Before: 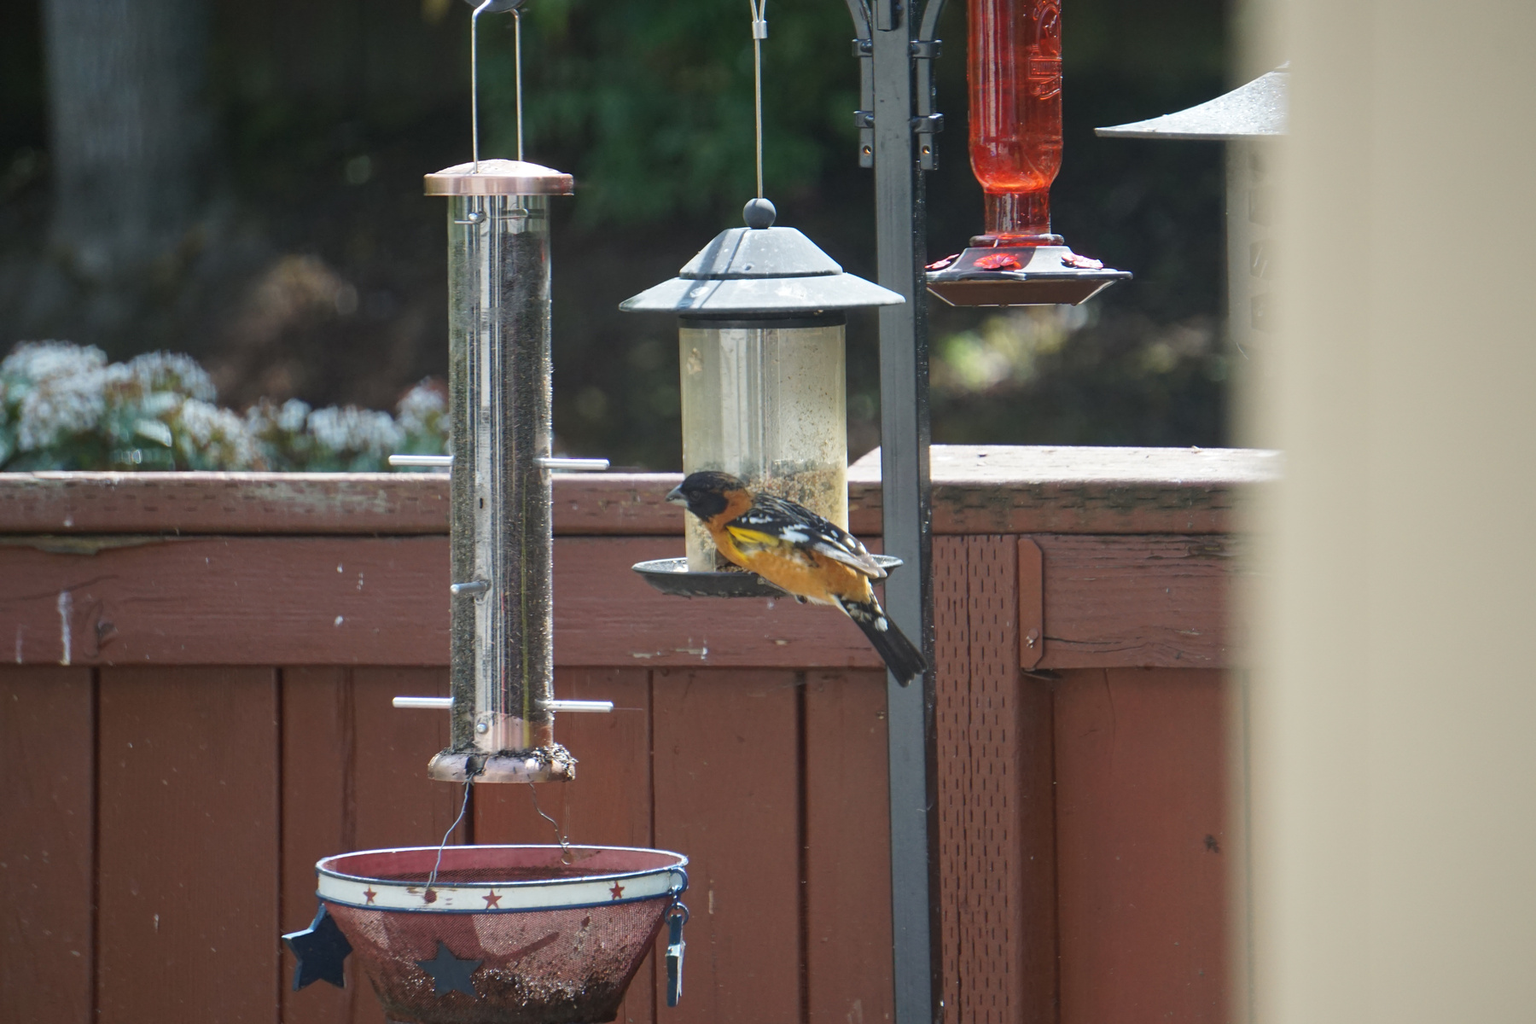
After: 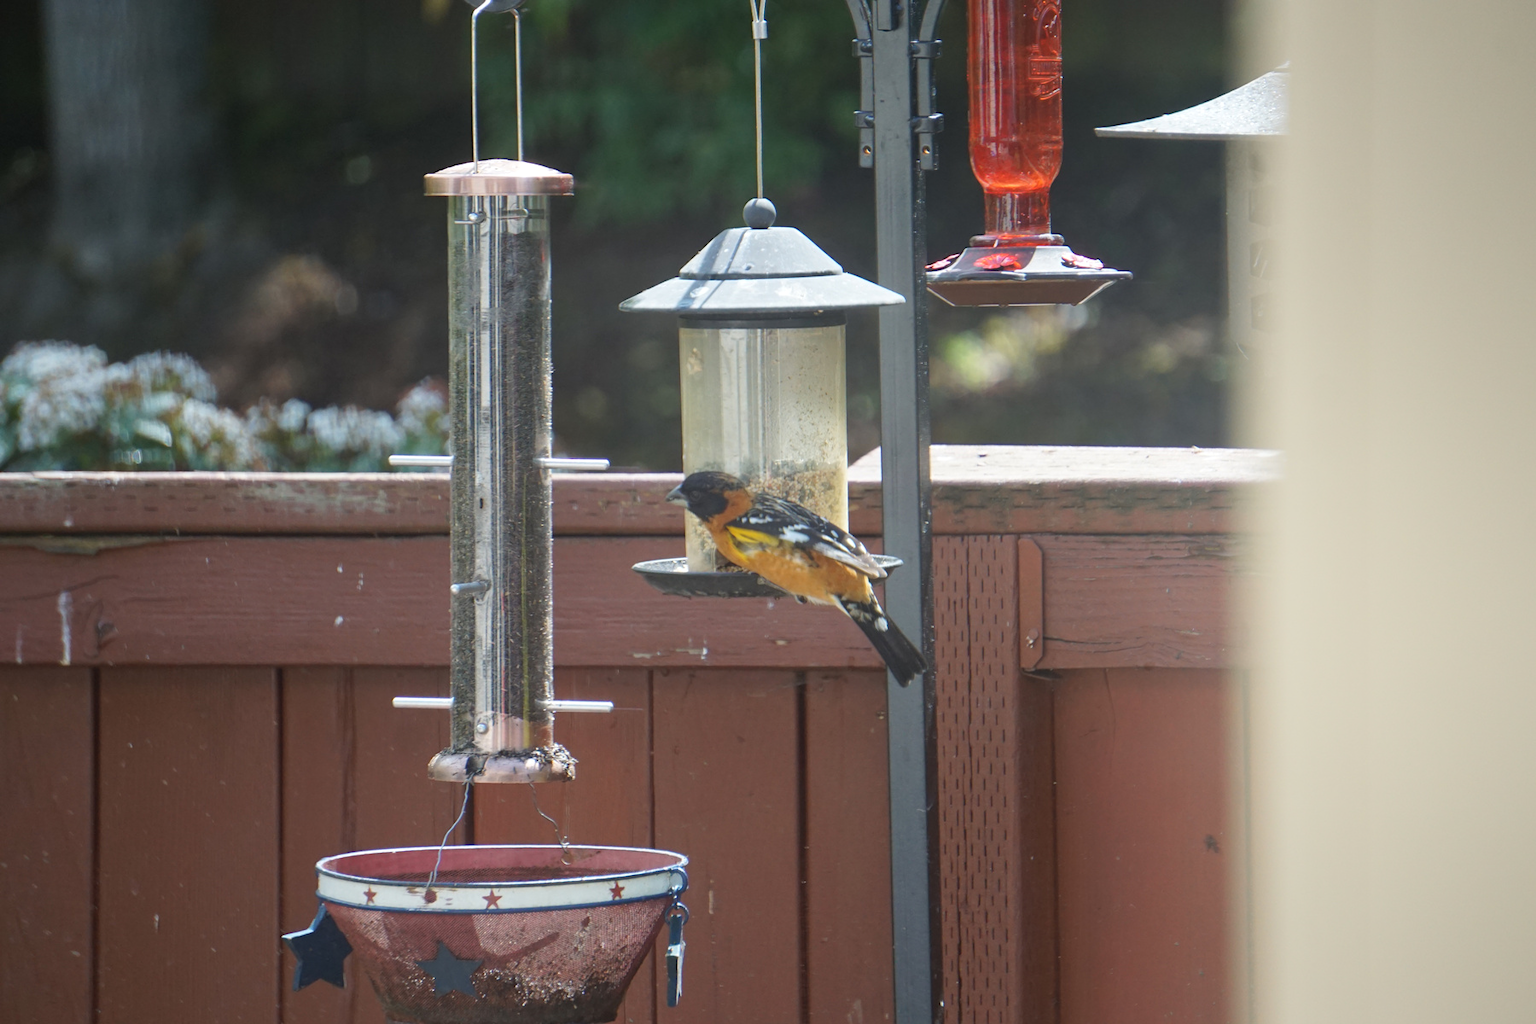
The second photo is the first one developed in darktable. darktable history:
bloom: size 38%, threshold 95%, strength 30%
tone equalizer: on, module defaults
